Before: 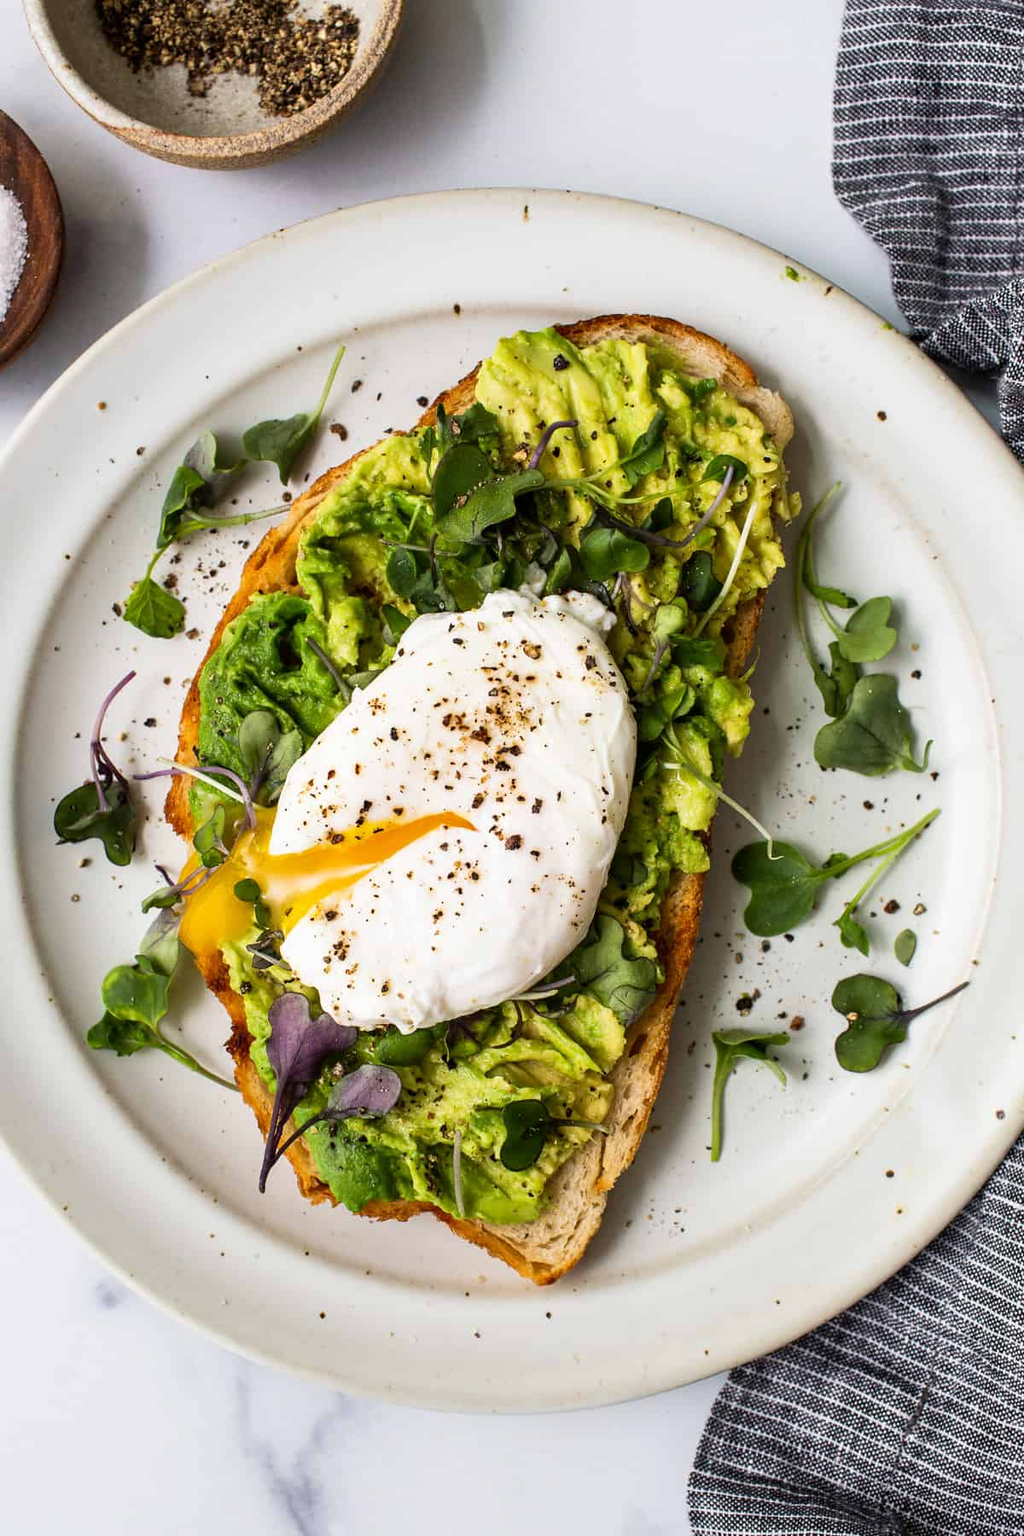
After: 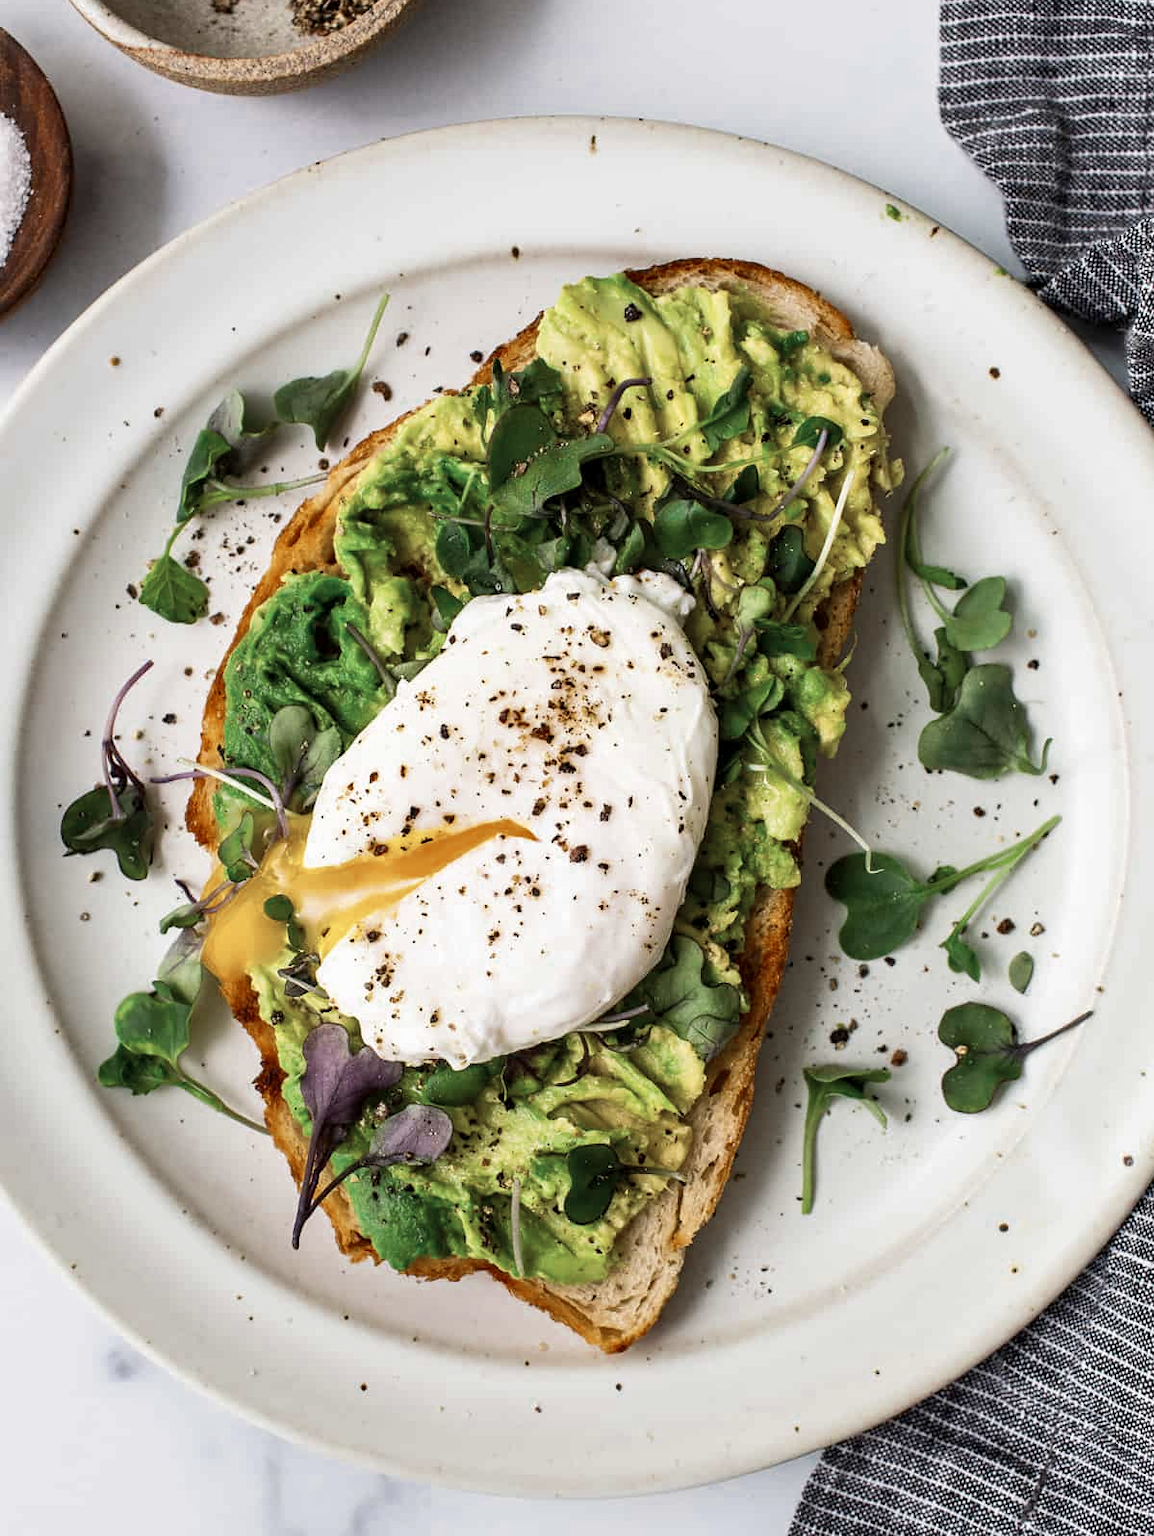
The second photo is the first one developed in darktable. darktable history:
color zones: curves: ch0 [(0, 0.5) (0.125, 0.4) (0.25, 0.5) (0.375, 0.4) (0.5, 0.4) (0.625, 0.35) (0.75, 0.35) (0.875, 0.5)]; ch1 [(0, 0.35) (0.125, 0.45) (0.25, 0.35) (0.375, 0.35) (0.5, 0.35) (0.625, 0.35) (0.75, 0.45) (0.875, 0.35)]; ch2 [(0, 0.6) (0.125, 0.5) (0.25, 0.5) (0.375, 0.6) (0.5, 0.6) (0.625, 0.5) (0.75, 0.5) (0.875, 0.5)]
contrast equalizer: y [[0.509, 0.514, 0.523, 0.542, 0.578, 0.603], [0.5 ×6], [0.509, 0.514, 0.523, 0.542, 0.578, 0.603], [0.001, 0.002, 0.003, 0.005, 0.01, 0.013], [0.001, 0.002, 0.003, 0.005, 0.01, 0.013]], mix 0.313
crop and rotate: top 5.599%, bottom 5.714%
